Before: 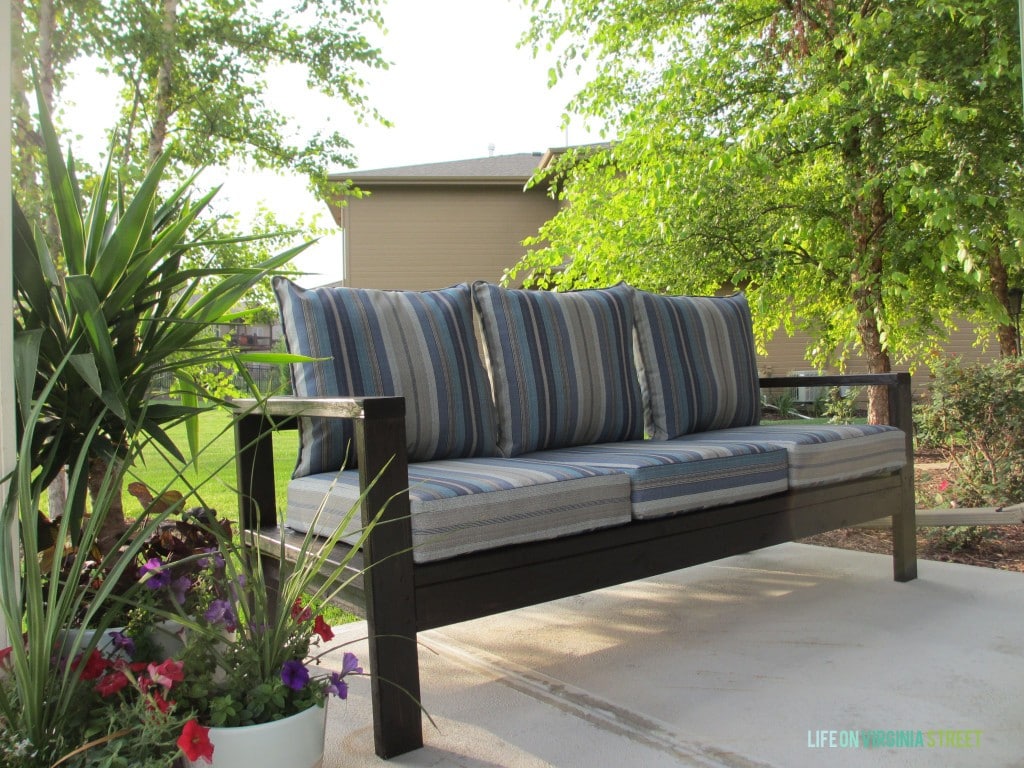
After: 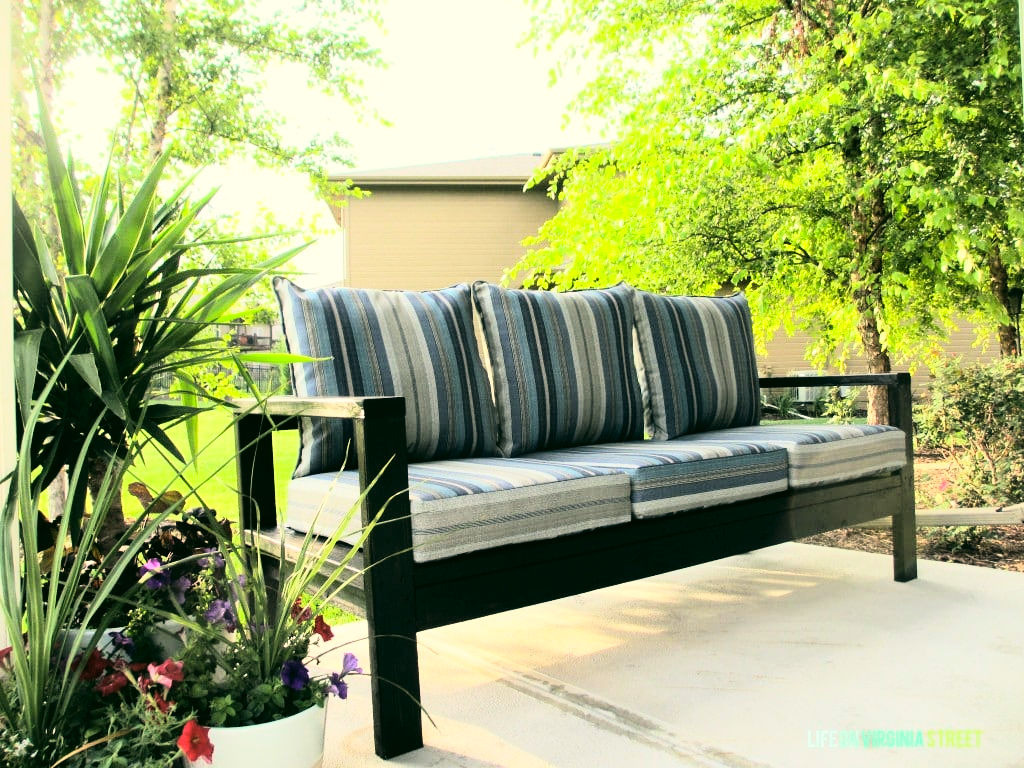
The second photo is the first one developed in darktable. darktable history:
color correction: highlights a* -0.482, highlights b* 9.48, shadows a* -9.48, shadows b* 0.803
rgb curve: curves: ch0 [(0, 0) (0.21, 0.15) (0.24, 0.21) (0.5, 0.75) (0.75, 0.96) (0.89, 0.99) (1, 1)]; ch1 [(0, 0.02) (0.21, 0.13) (0.25, 0.2) (0.5, 0.67) (0.75, 0.9) (0.89, 0.97) (1, 1)]; ch2 [(0, 0.02) (0.21, 0.13) (0.25, 0.2) (0.5, 0.67) (0.75, 0.9) (0.89, 0.97) (1, 1)], compensate middle gray true
